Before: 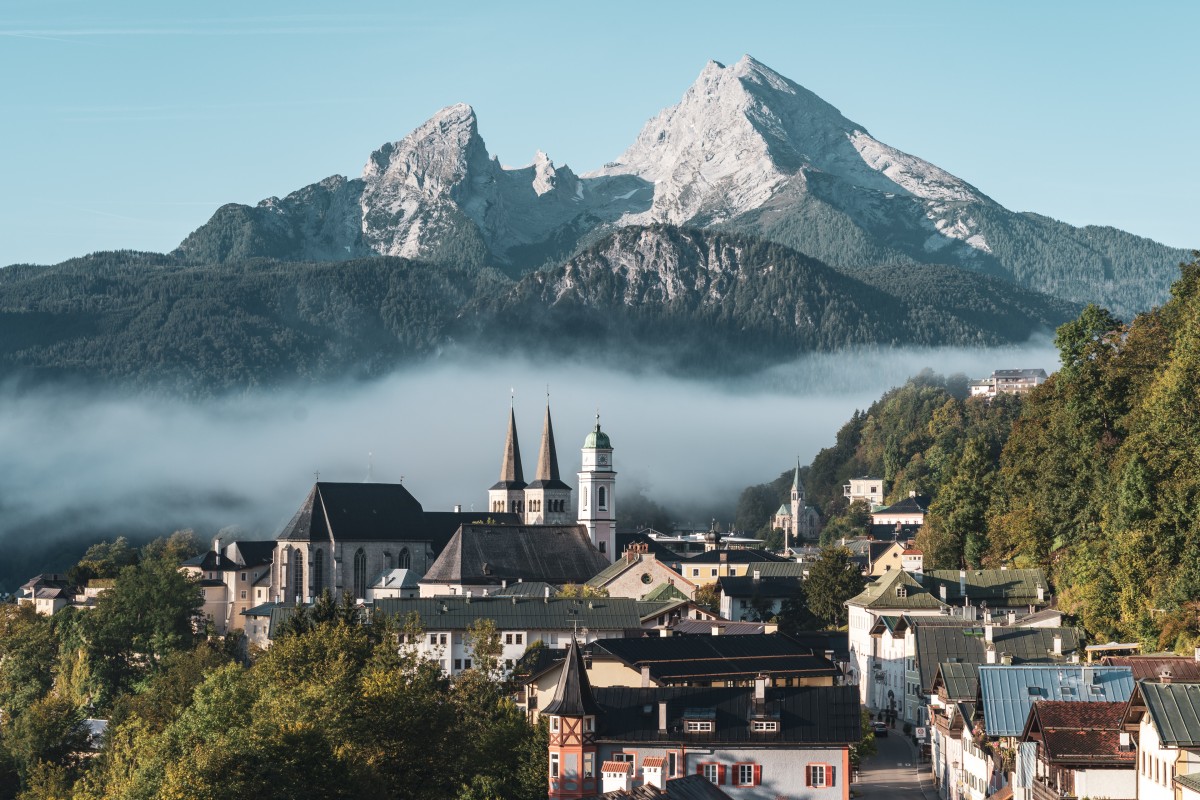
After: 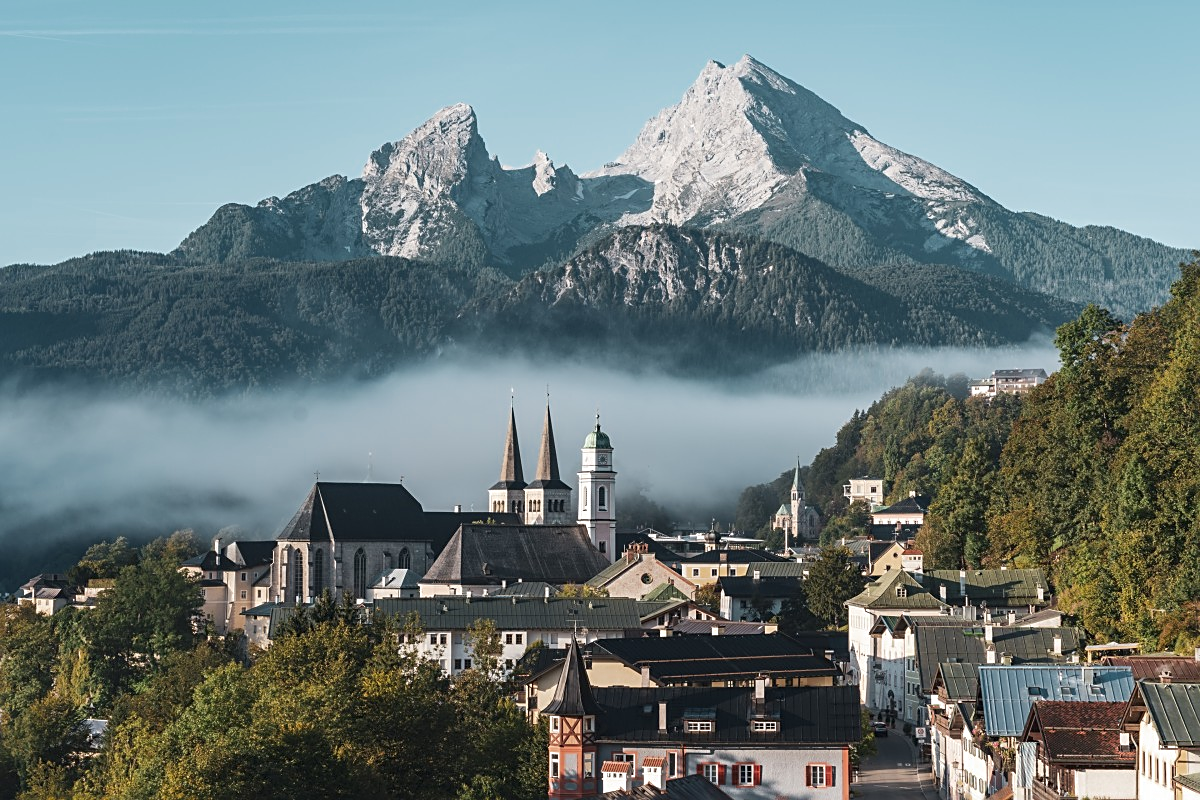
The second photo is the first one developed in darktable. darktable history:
color zones: curves: ch0 [(0, 0.425) (0.143, 0.422) (0.286, 0.42) (0.429, 0.419) (0.571, 0.419) (0.714, 0.42) (0.857, 0.422) (1, 0.425)]
sharpen: on, module defaults
